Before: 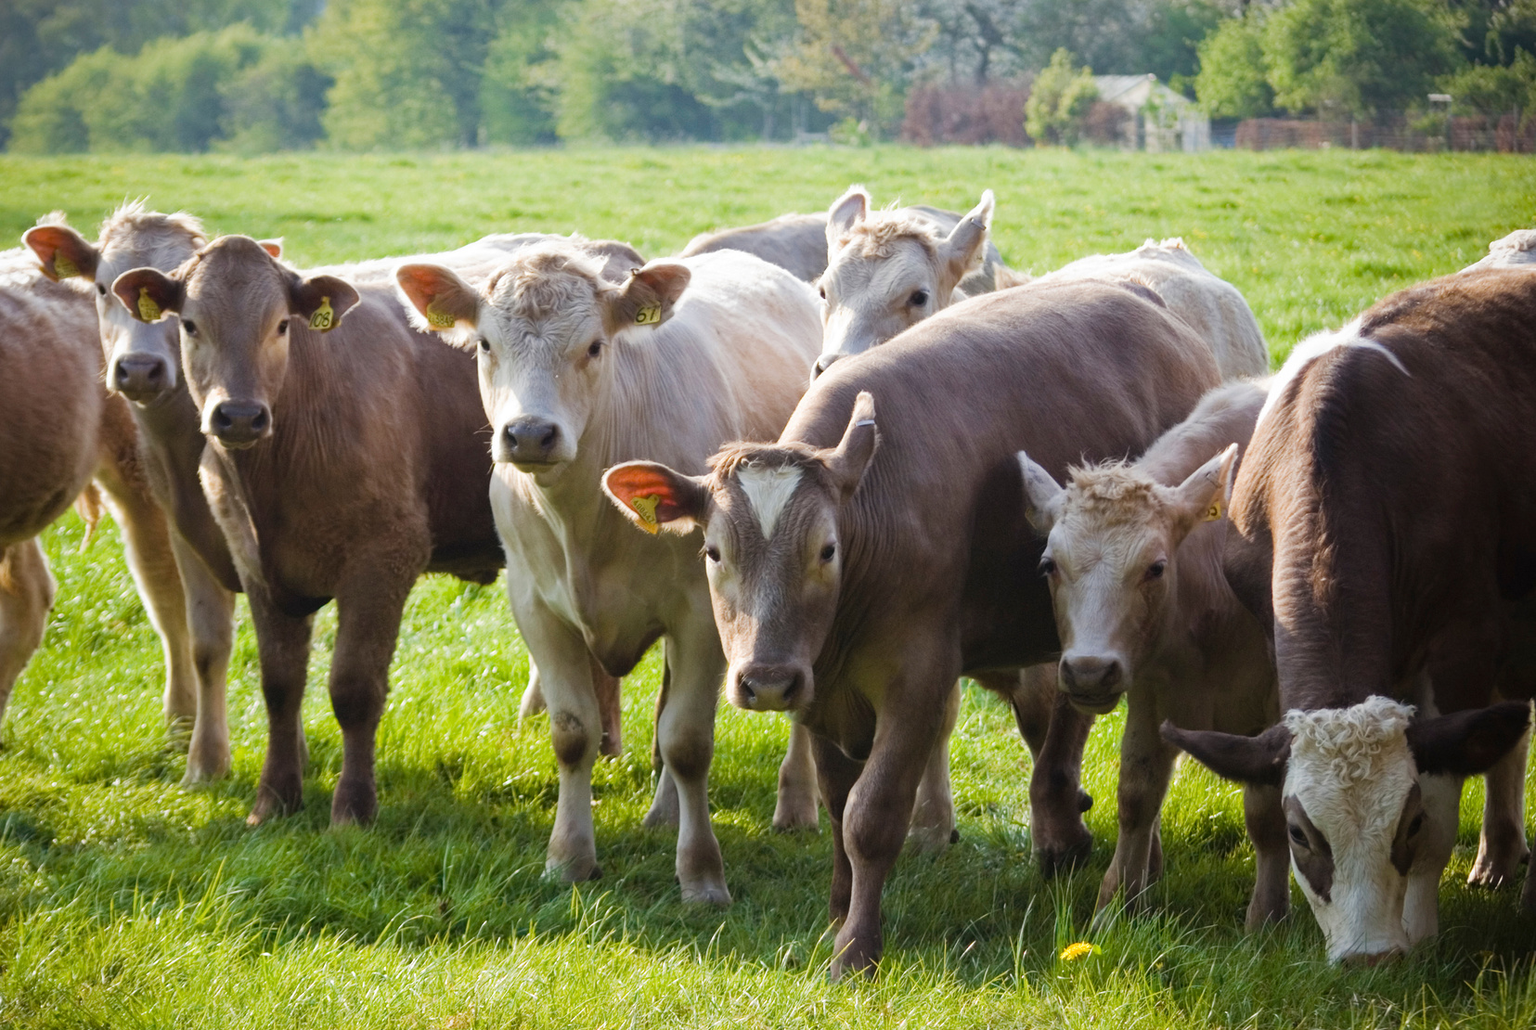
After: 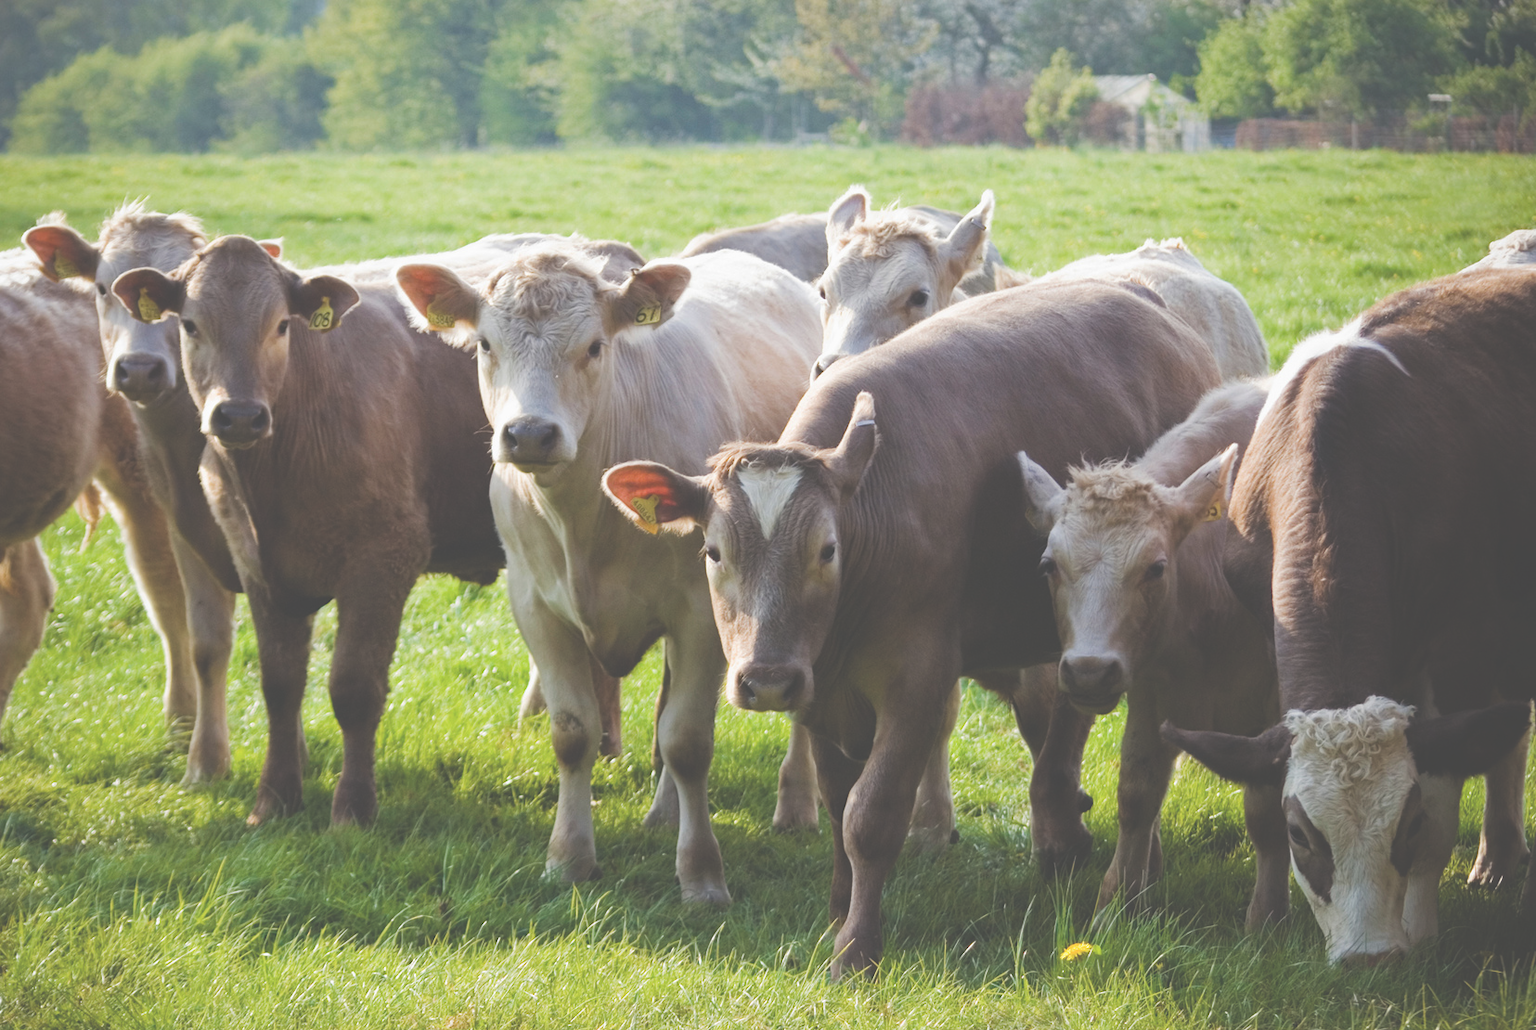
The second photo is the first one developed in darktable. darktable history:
exposure: black level correction -0.063, exposure -0.05 EV, compensate exposure bias true, compensate highlight preservation false
